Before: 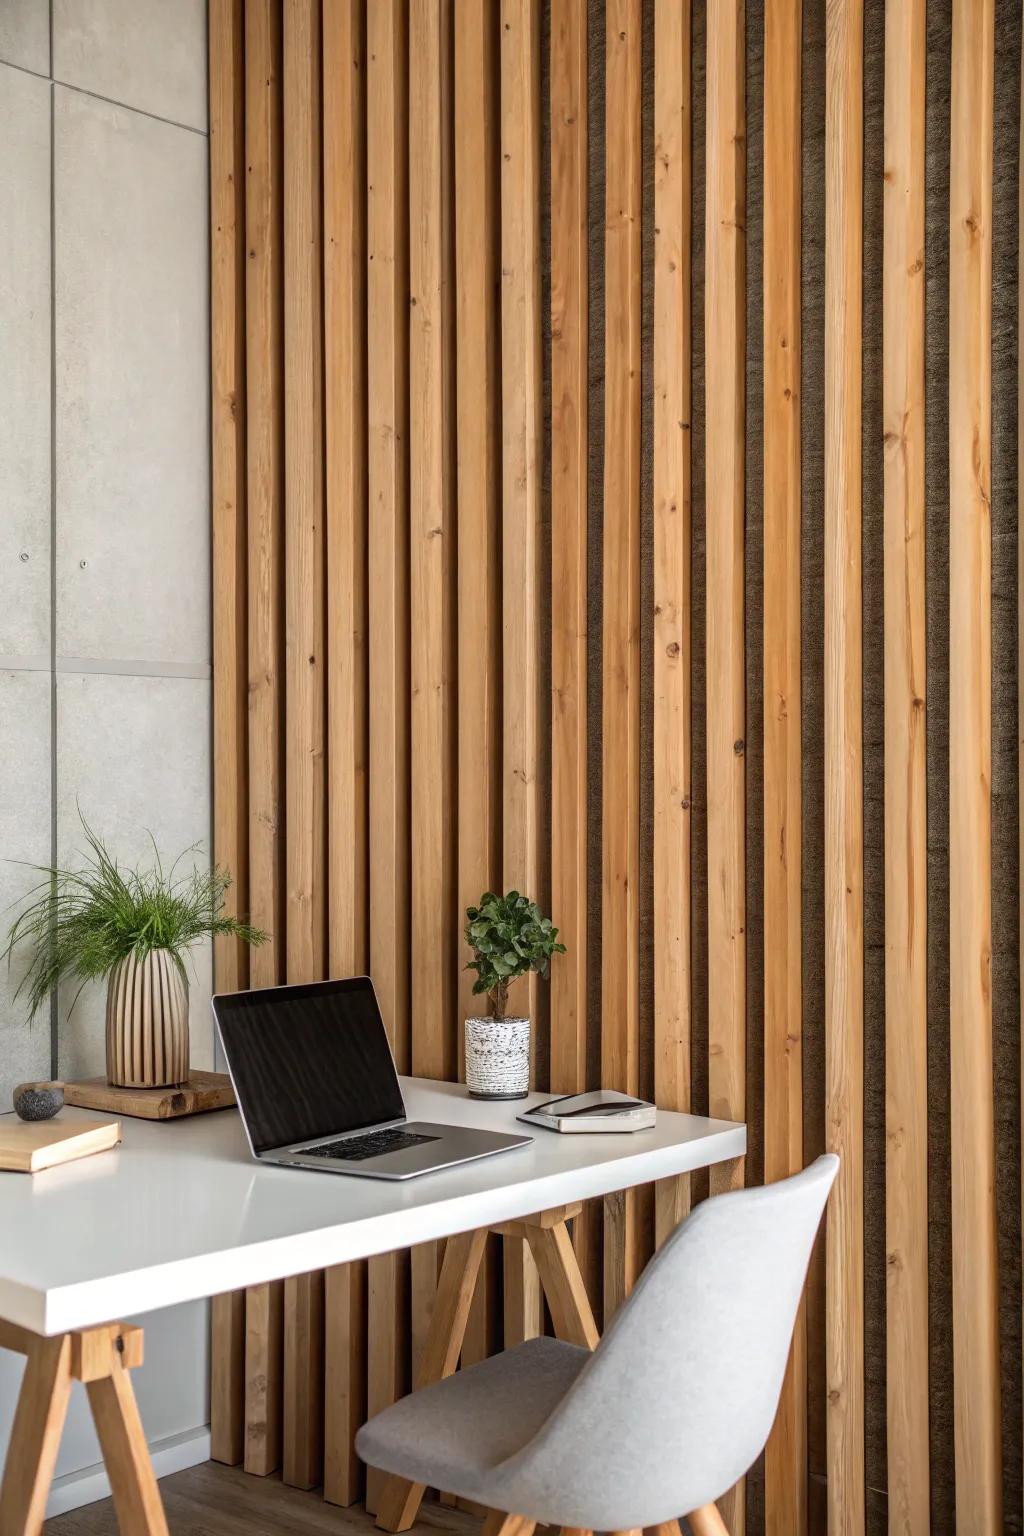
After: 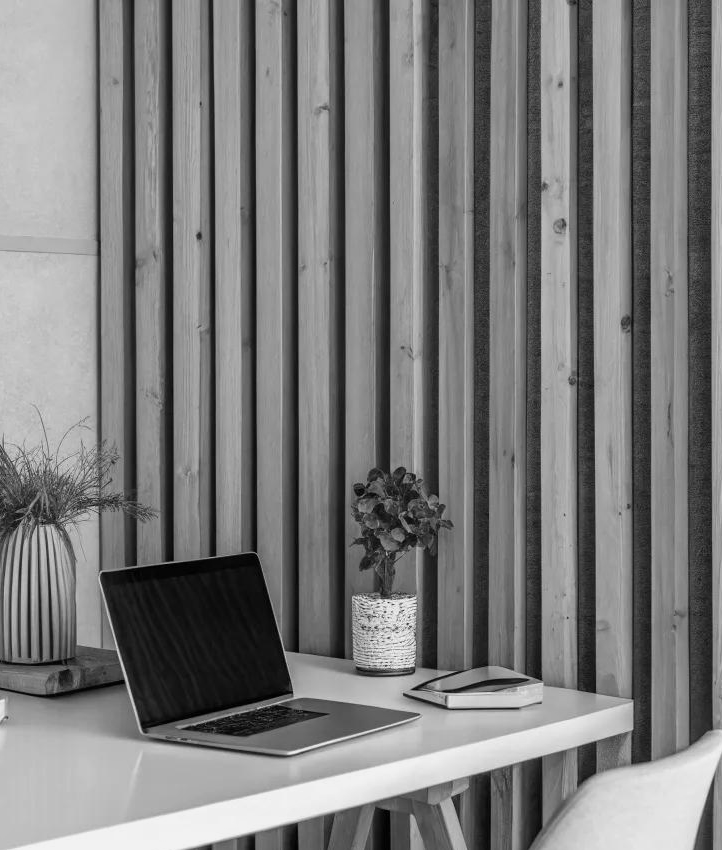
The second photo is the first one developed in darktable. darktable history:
monochrome: a 14.95, b -89.96
crop: left 11.123%, top 27.61%, right 18.3%, bottom 17.034%
